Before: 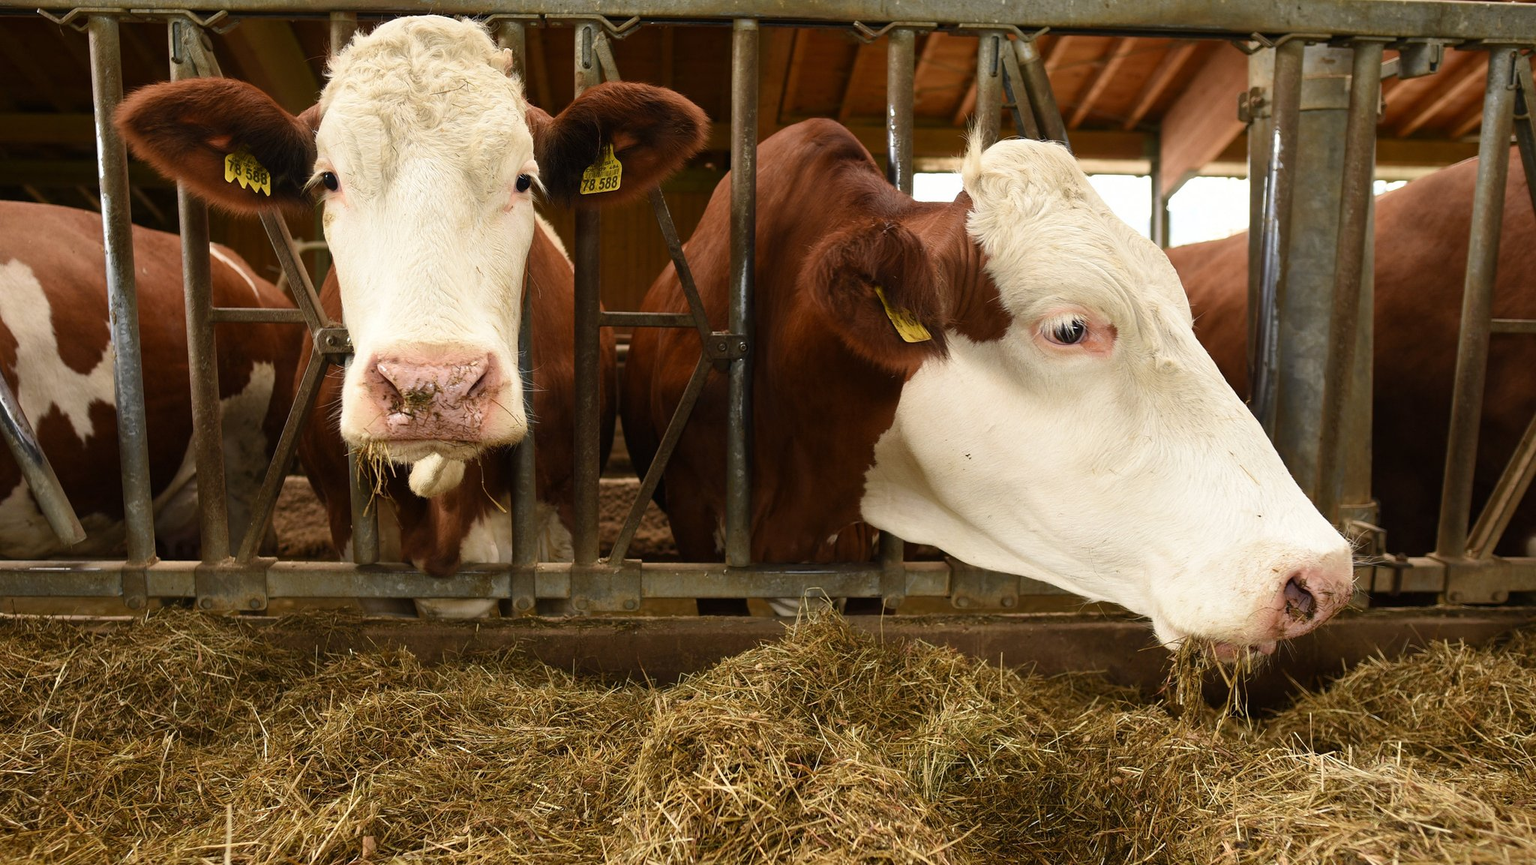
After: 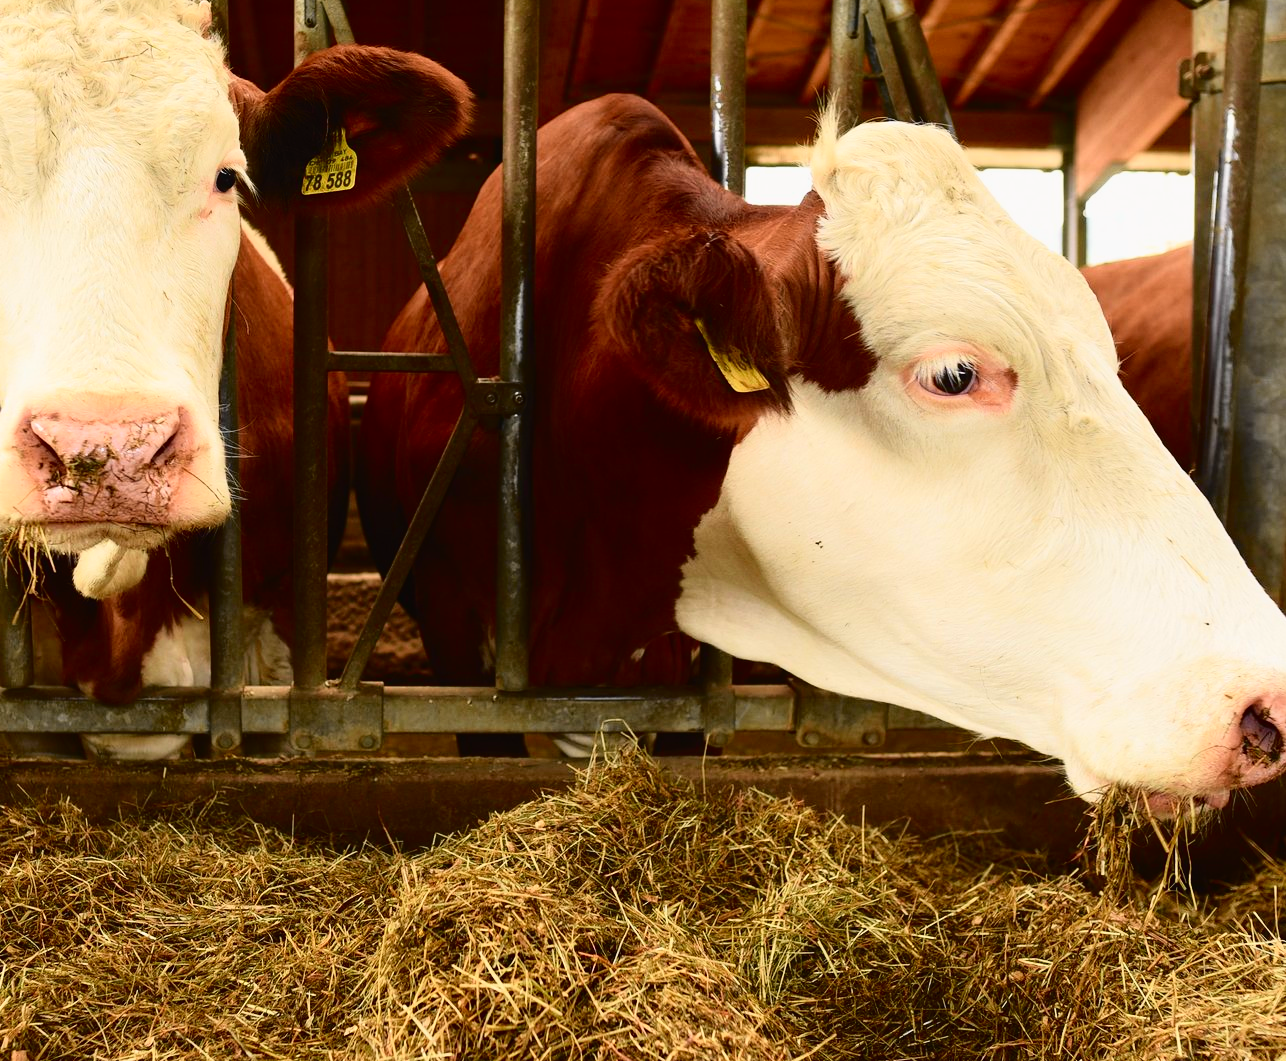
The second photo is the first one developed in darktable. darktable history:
crop and rotate: left 23.085%, top 5.633%, right 14.101%, bottom 2.327%
color zones: curves: ch1 [(0.25, 0.5) (0.747, 0.71)]
tone curve: curves: ch0 [(0, 0.014) (0.17, 0.099) (0.398, 0.423) (0.725, 0.828) (0.872, 0.918) (1, 0.981)]; ch1 [(0, 0) (0.402, 0.36) (0.489, 0.491) (0.5, 0.503) (0.515, 0.52) (0.545, 0.572) (0.615, 0.662) (0.701, 0.725) (1, 1)]; ch2 [(0, 0) (0.42, 0.458) (0.485, 0.499) (0.503, 0.503) (0.531, 0.542) (0.561, 0.594) (0.644, 0.694) (0.717, 0.753) (1, 0.991)], color space Lab, independent channels, preserve colors none
